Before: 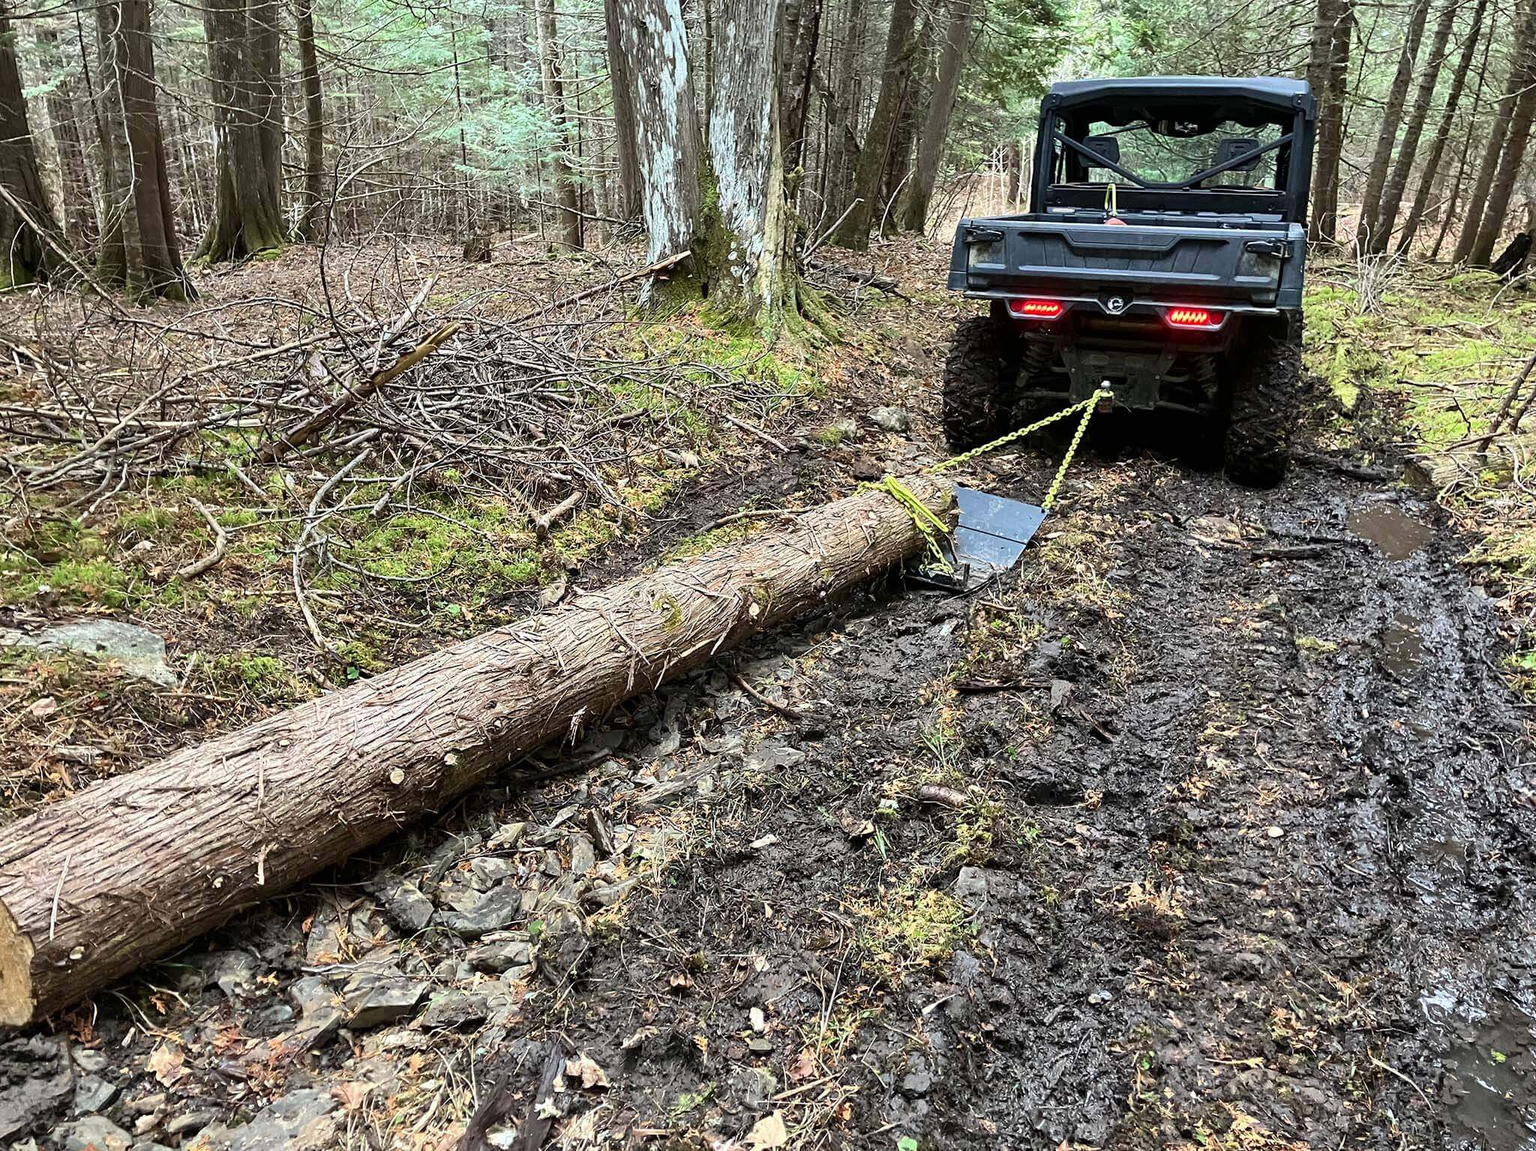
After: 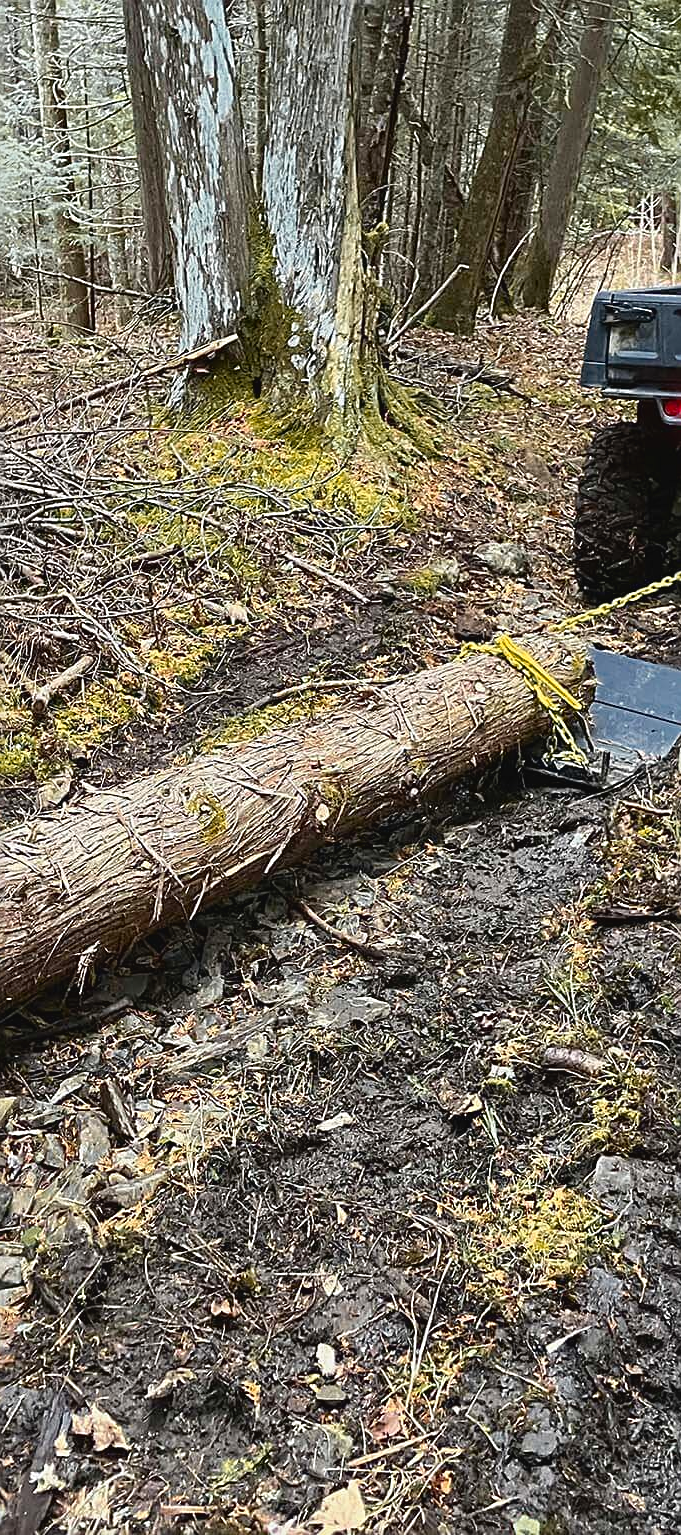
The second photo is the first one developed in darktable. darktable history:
sharpen: on, module defaults
contrast brightness saturation: contrast -0.08, brightness -0.04, saturation -0.11
crop: left 33.36%, right 33.36%
color zones: curves: ch0 [(0, 0.499) (0.143, 0.5) (0.286, 0.5) (0.429, 0.476) (0.571, 0.284) (0.714, 0.243) (0.857, 0.449) (1, 0.499)]; ch1 [(0, 0.532) (0.143, 0.645) (0.286, 0.696) (0.429, 0.211) (0.571, 0.504) (0.714, 0.493) (0.857, 0.495) (1, 0.532)]; ch2 [(0, 0.5) (0.143, 0.5) (0.286, 0.427) (0.429, 0.324) (0.571, 0.5) (0.714, 0.5) (0.857, 0.5) (1, 0.5)]
